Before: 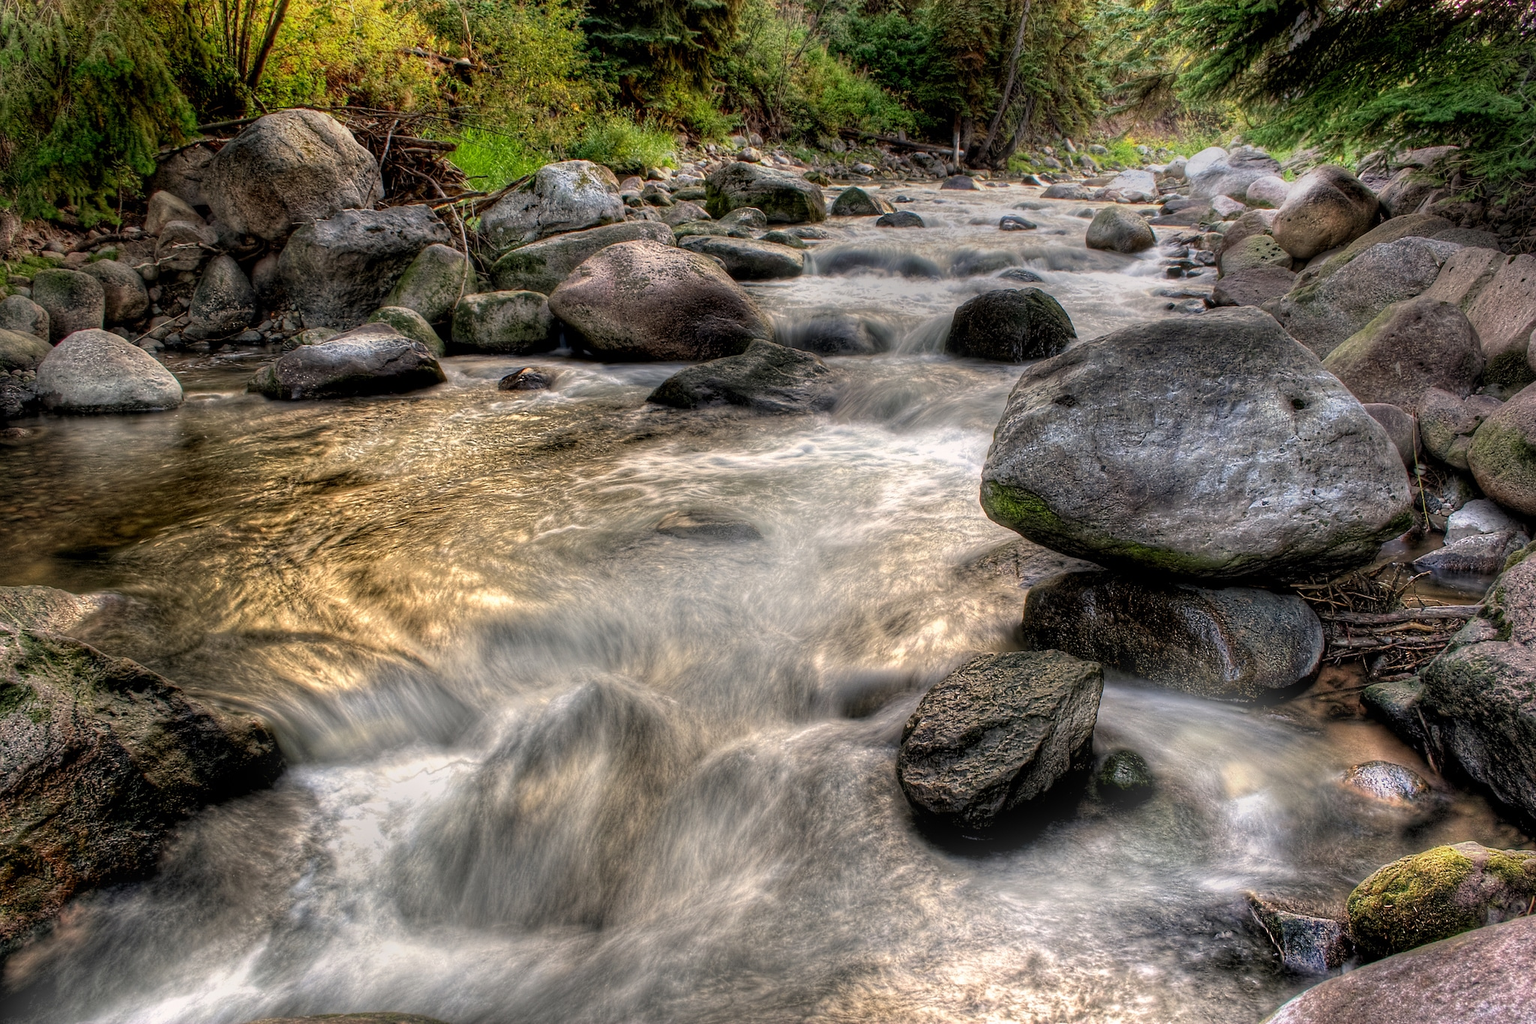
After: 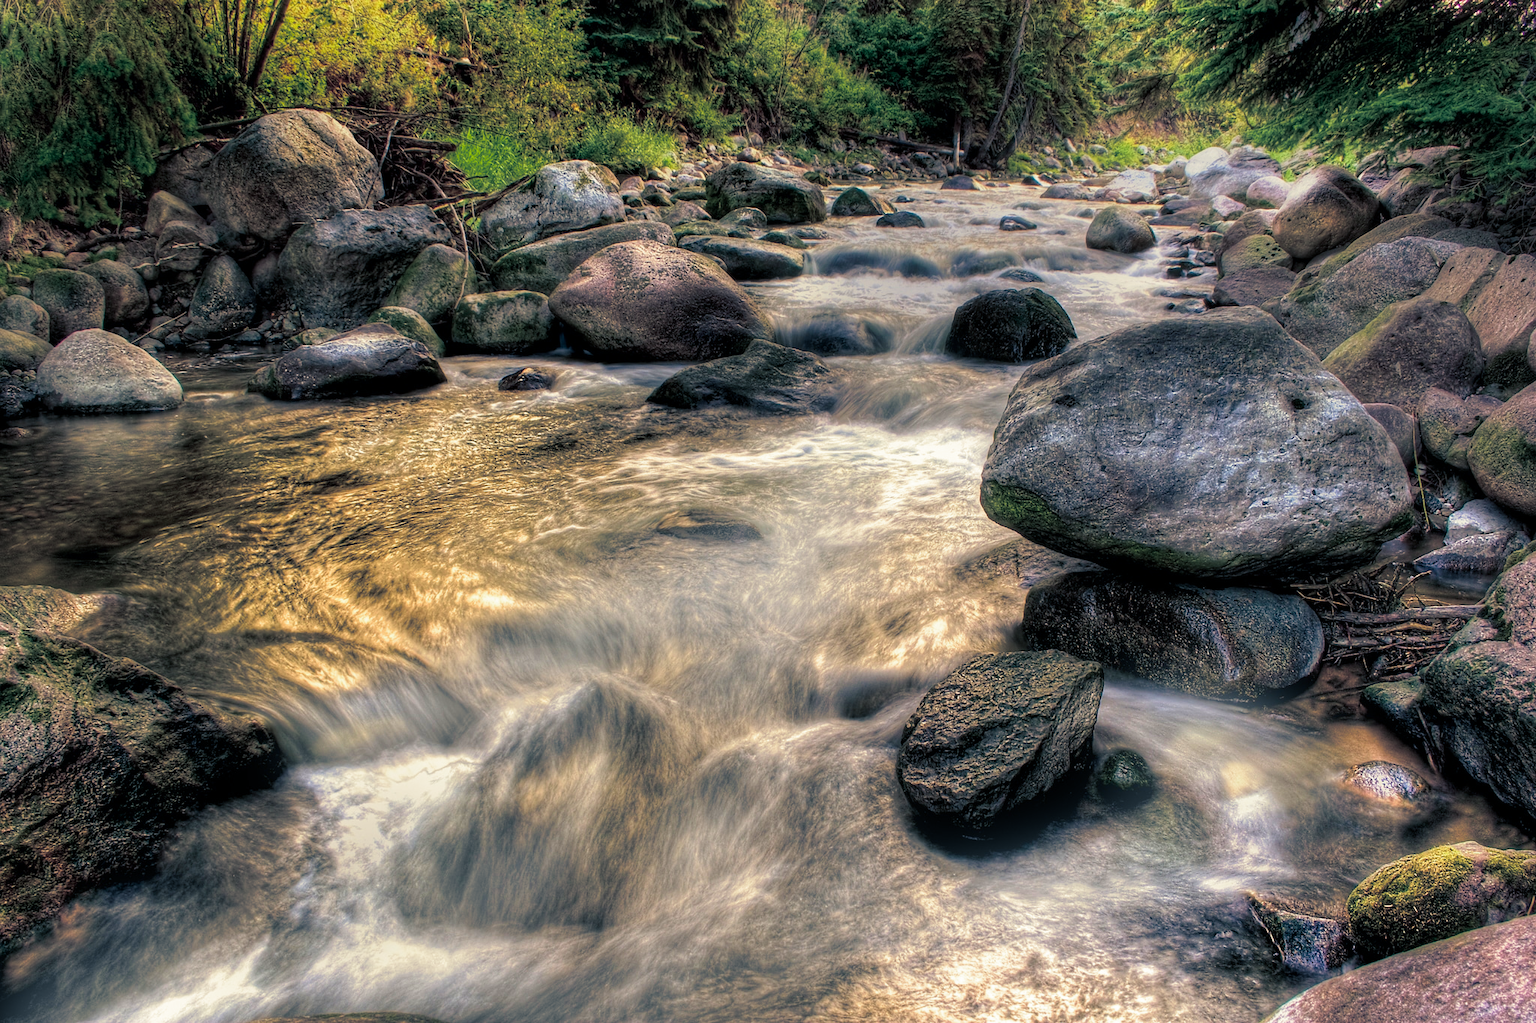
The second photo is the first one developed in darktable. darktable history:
split-toning: shadows › hue 216°, shadows › saturation 1, highlights › hue 57.6°, balance -33.4
velvia: strength 45%
